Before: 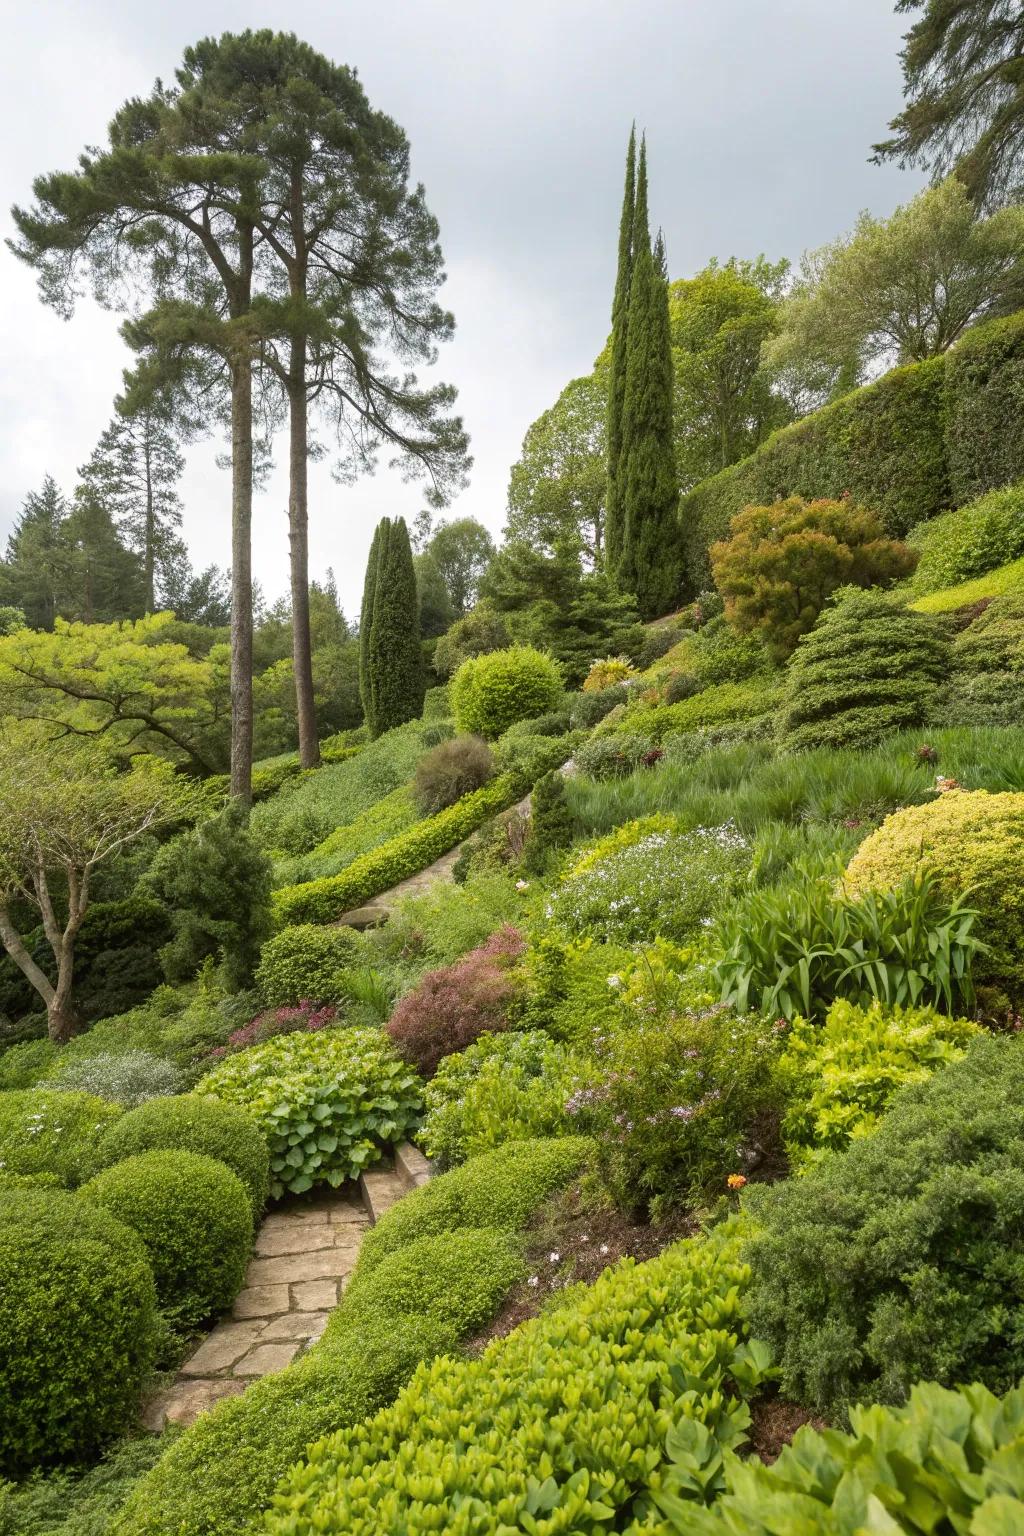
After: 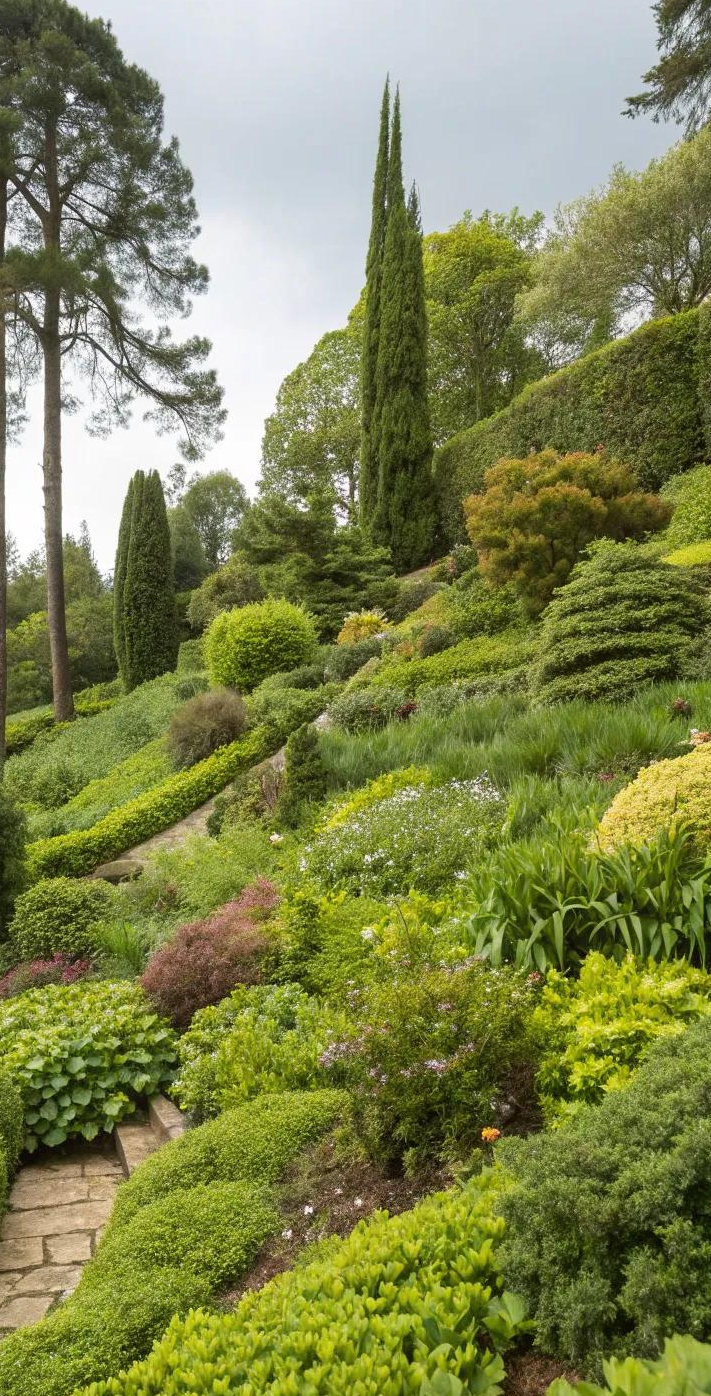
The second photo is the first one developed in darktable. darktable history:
crop and rotate: left 24.07%, top 3.069%, right 6.461%, bottom 6.004%
